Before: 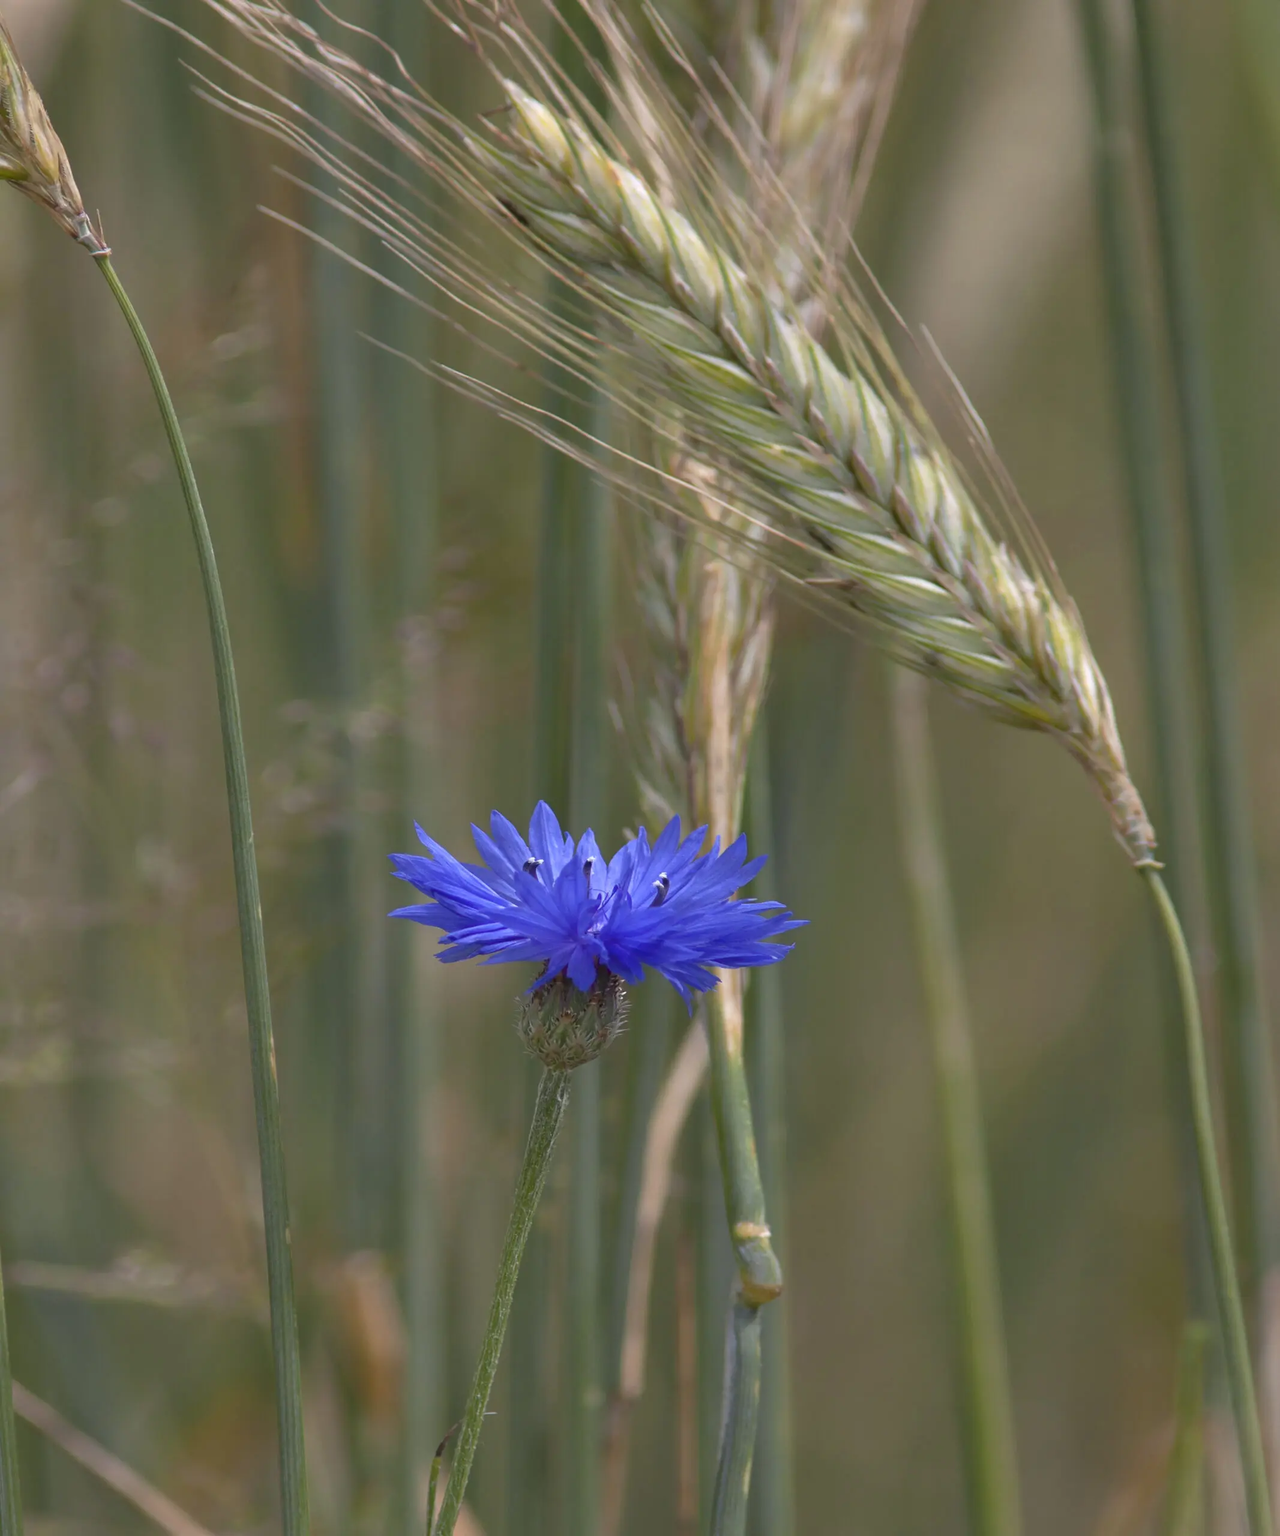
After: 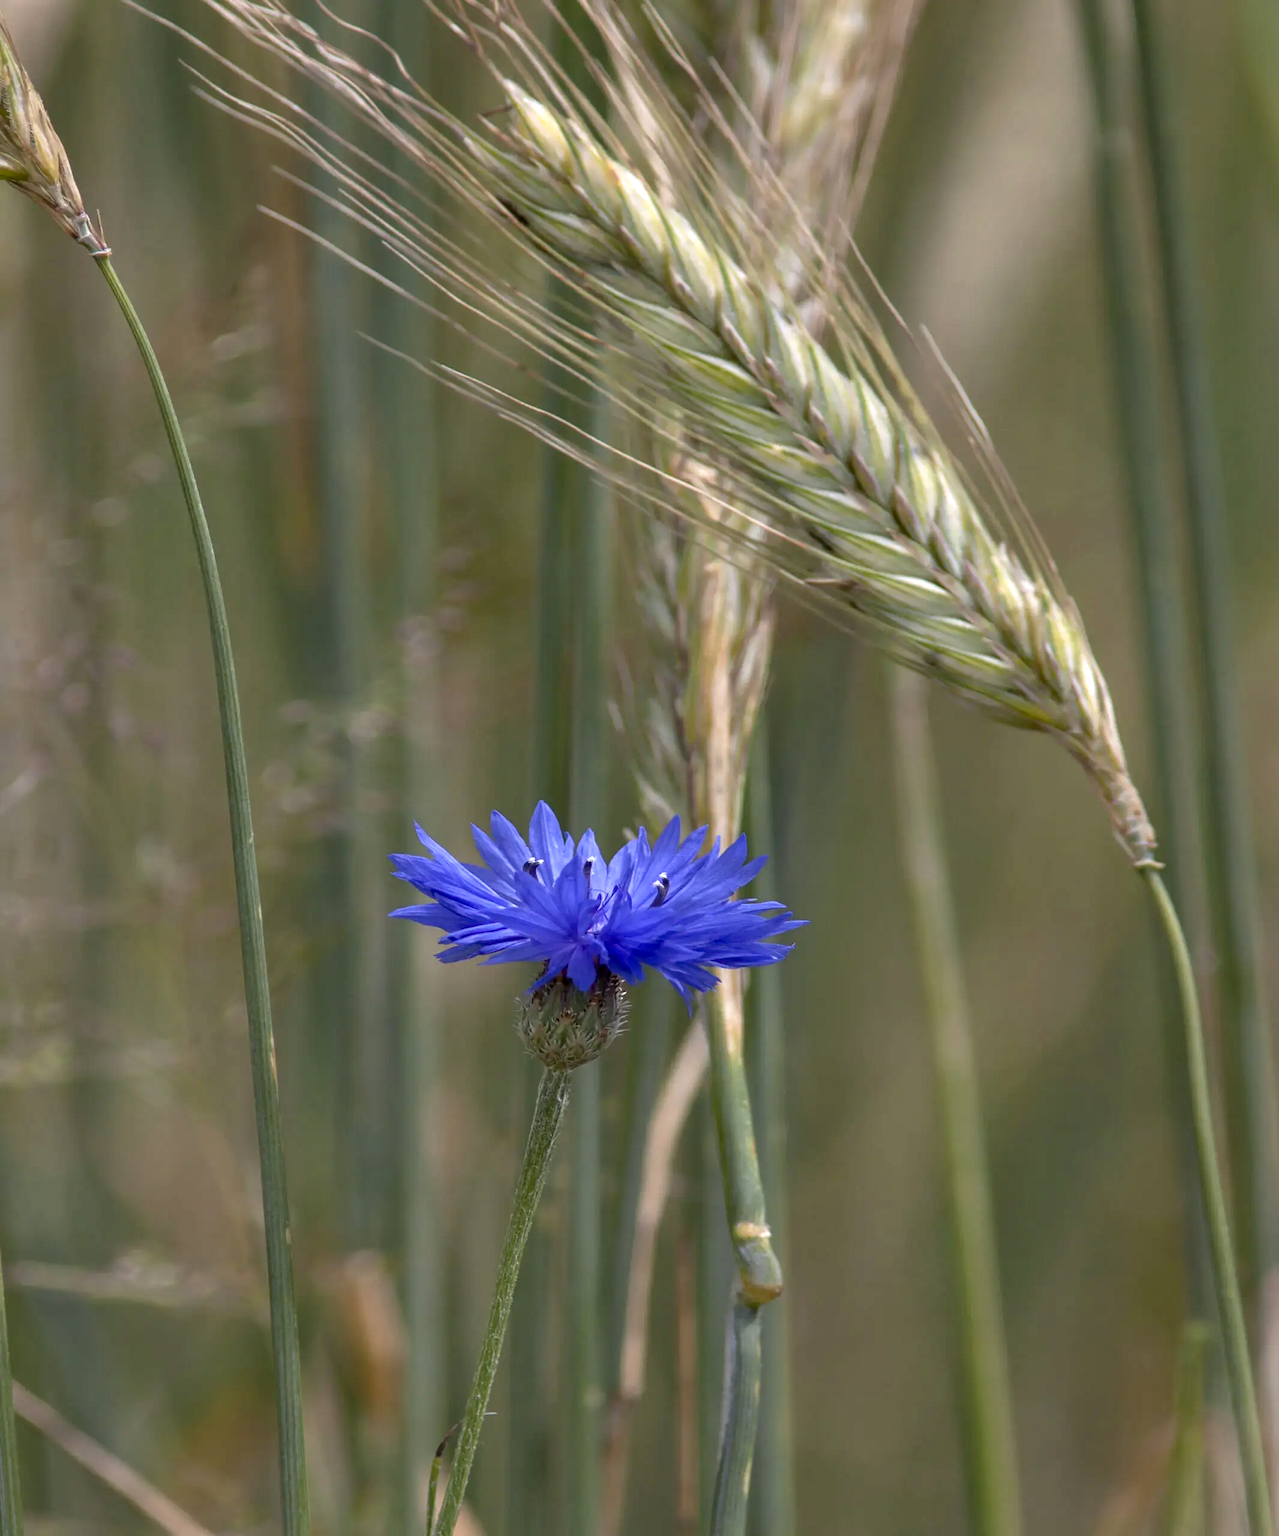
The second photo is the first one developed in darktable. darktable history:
exposure: black level correction 0.007, exposure 0.159 EV, compensate highlight preservation false
local contrast: detail 130%
